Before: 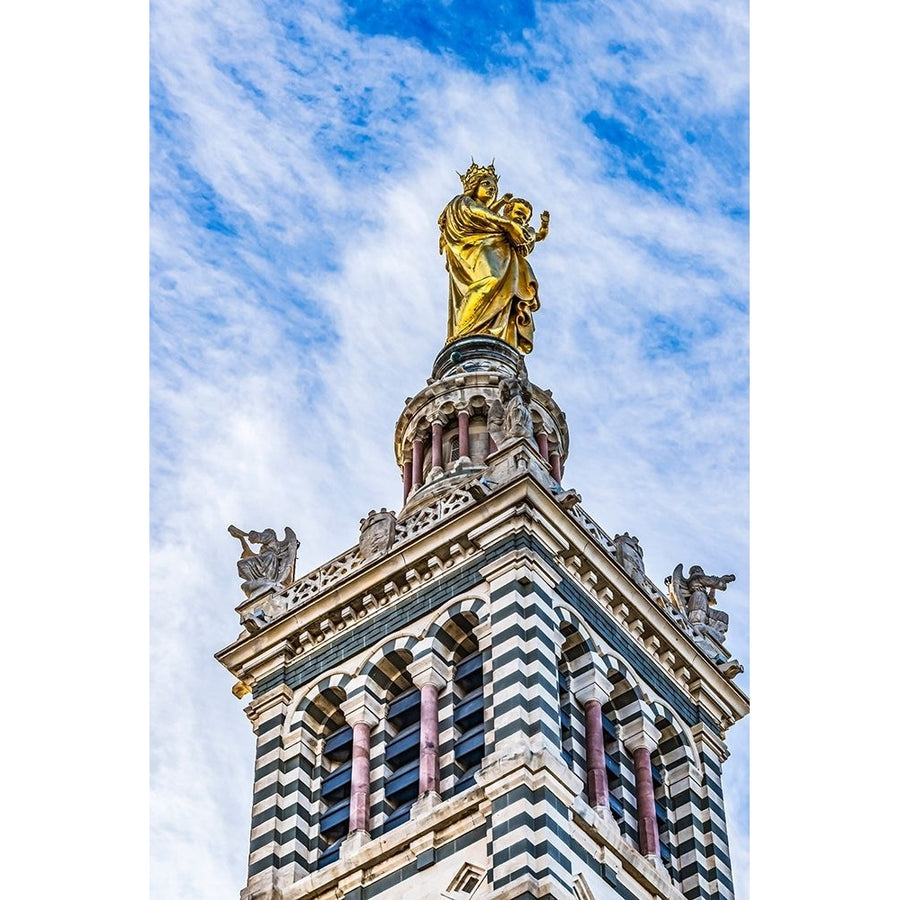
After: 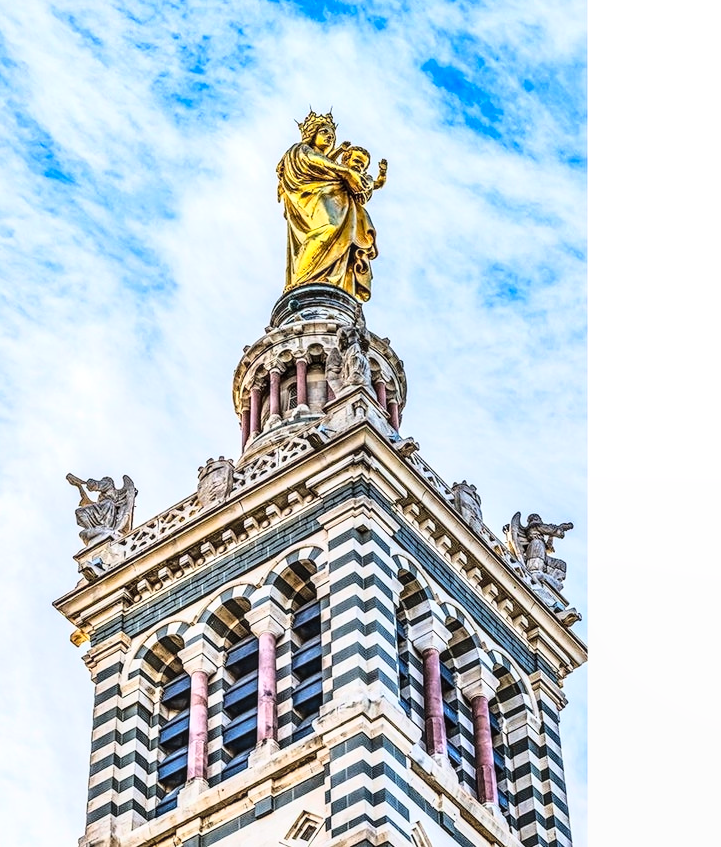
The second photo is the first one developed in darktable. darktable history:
local contrast: on, module defaults
base curve: curves: ch0 [(0, 0) (0.028, 0.03) (0.121, 0.232) (0.46, 0.748) (0.859, 0.968) (1, 1)]
crop and rotate: left 18.05%, top 5.881%, right 1.769%
